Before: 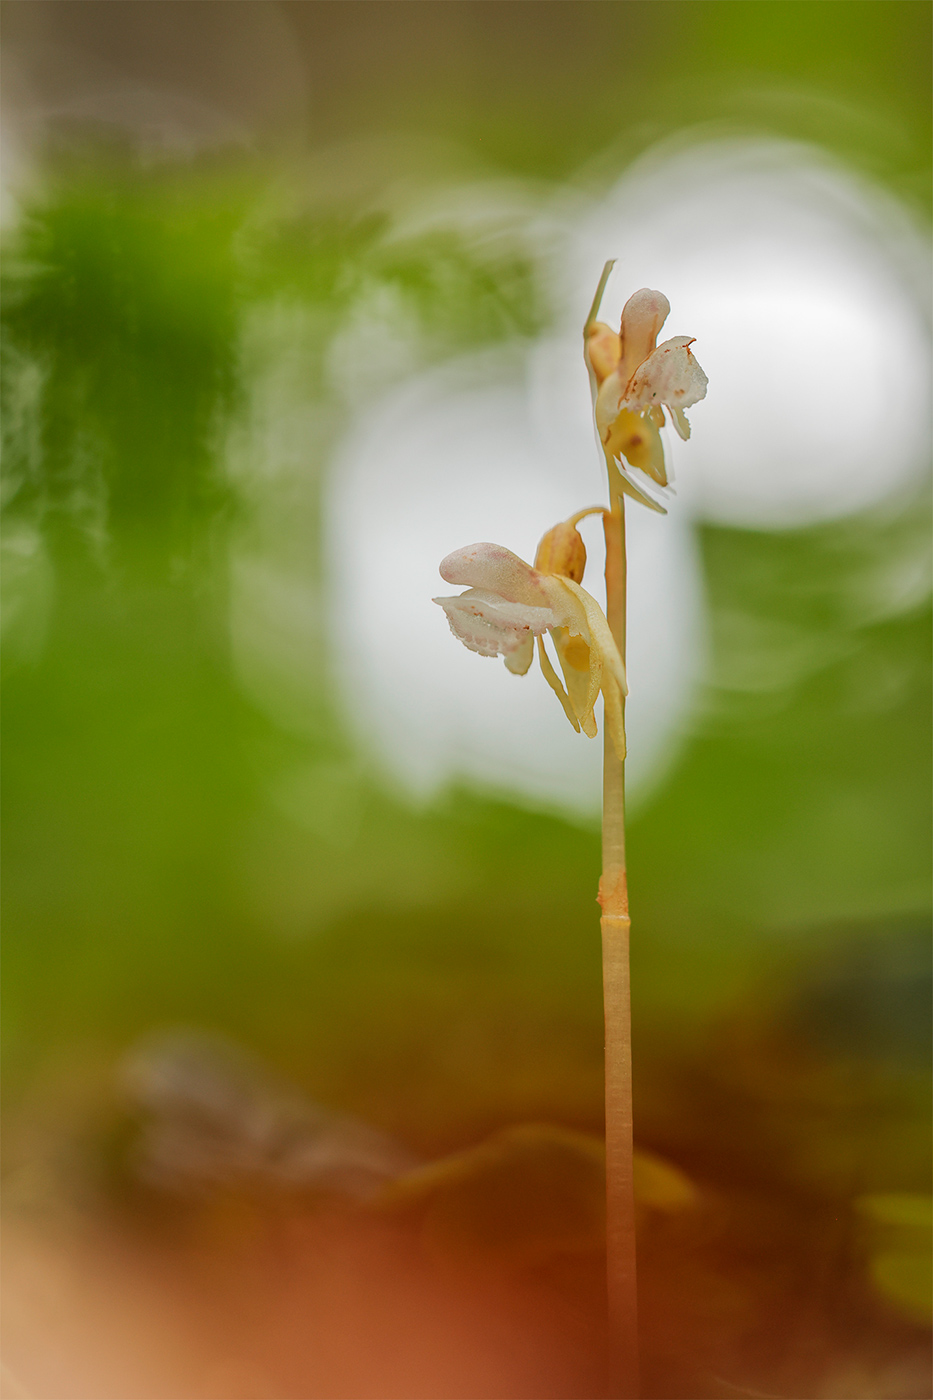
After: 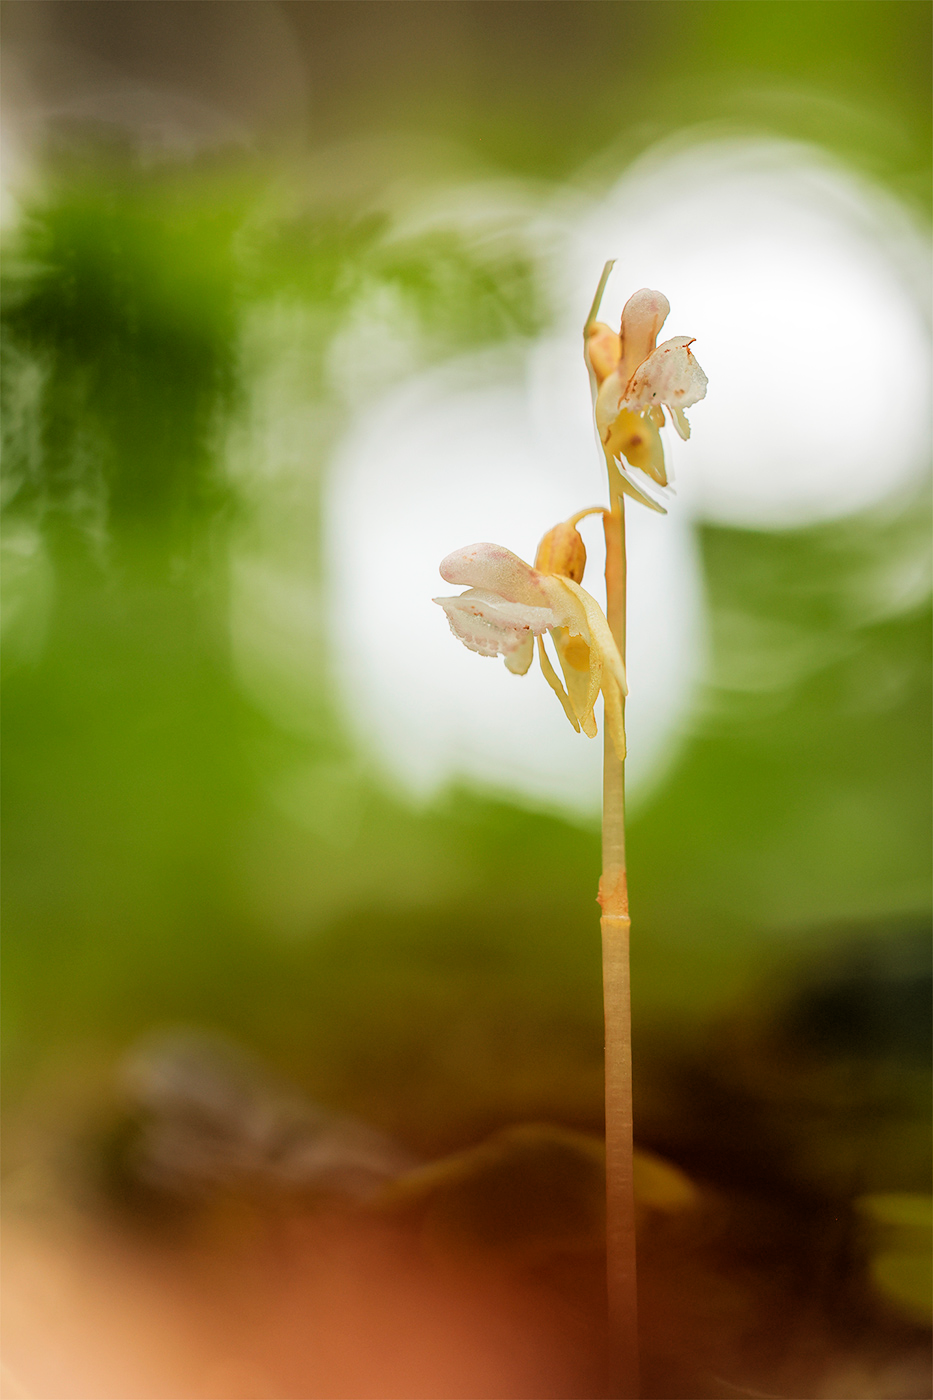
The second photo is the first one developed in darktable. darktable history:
tone equalizer: -8 EV -0.739 EV, -7 EV -0.732 EV, -6 EV -0.608 EV, -5 EV -0.424 EV, -3 EV 0.378 EV, -2 EV 0.6 EV, -1 EV 0.693 EV, +0 EV 0.73 EV, smoothing diameter 2.21%, edges refinement/feathering 17.53, mask exposure compensation -1.57 EV, filter diffusion 5
filmic rgb: black relative exposure -3.96 EV, white relative exposure 3.14 EV, hardness 2.87
